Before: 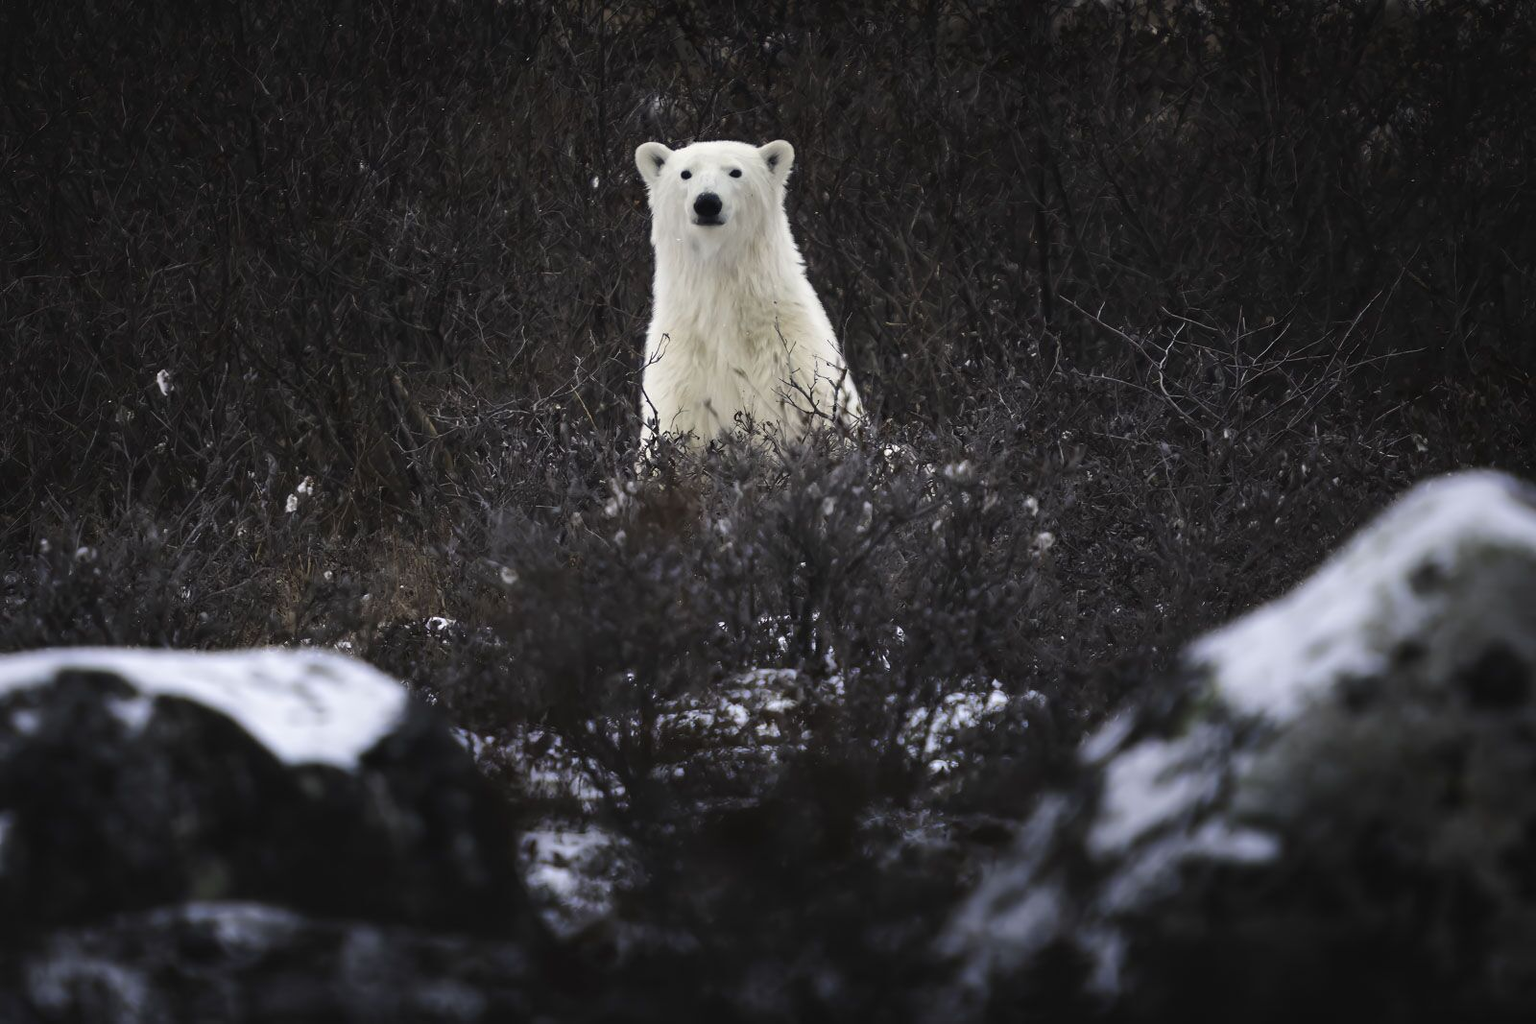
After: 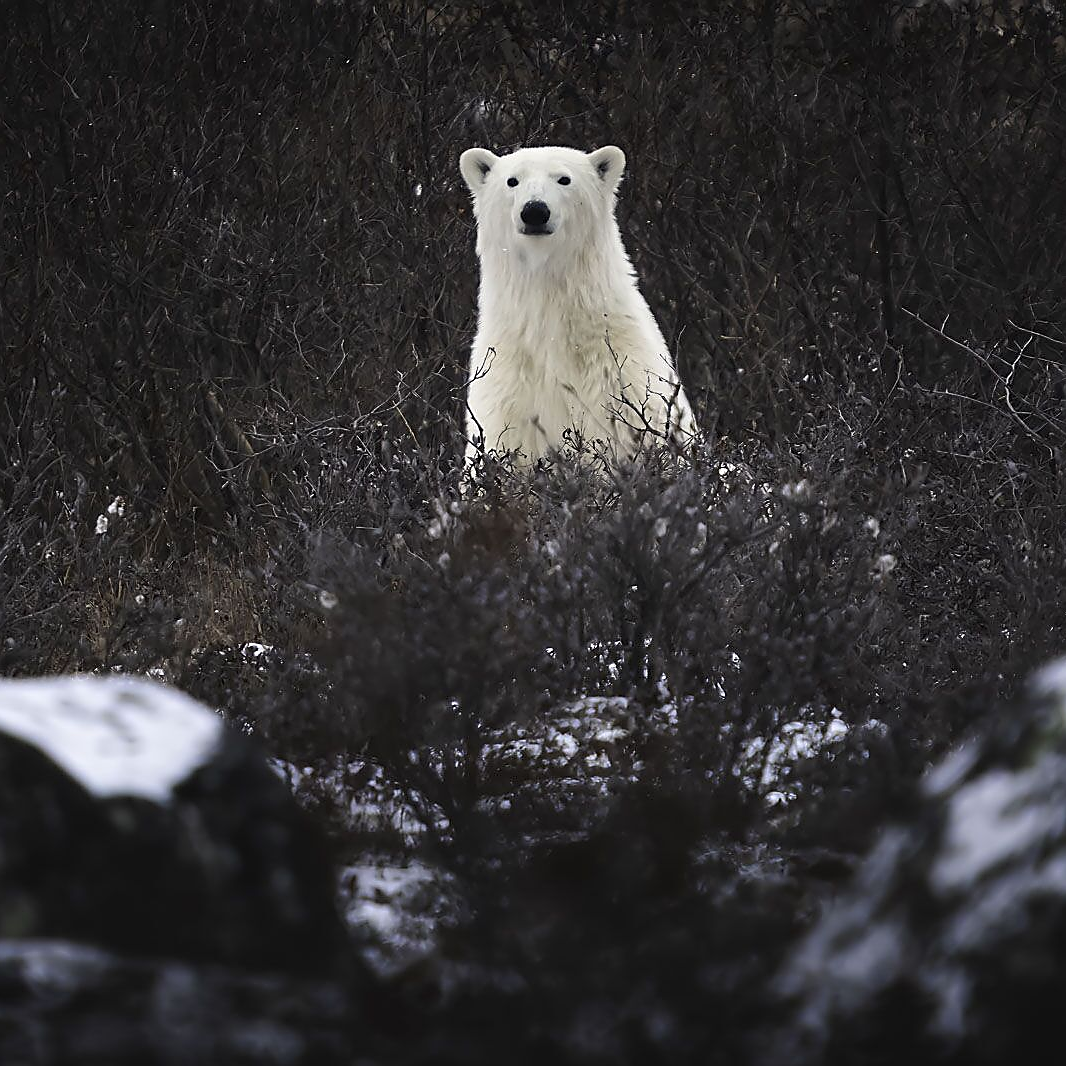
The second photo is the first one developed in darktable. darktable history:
sharpen: radius 1.4, amount 1.25, threshold 0.7
crop and rotate: left 12.673%, right 20.66%
